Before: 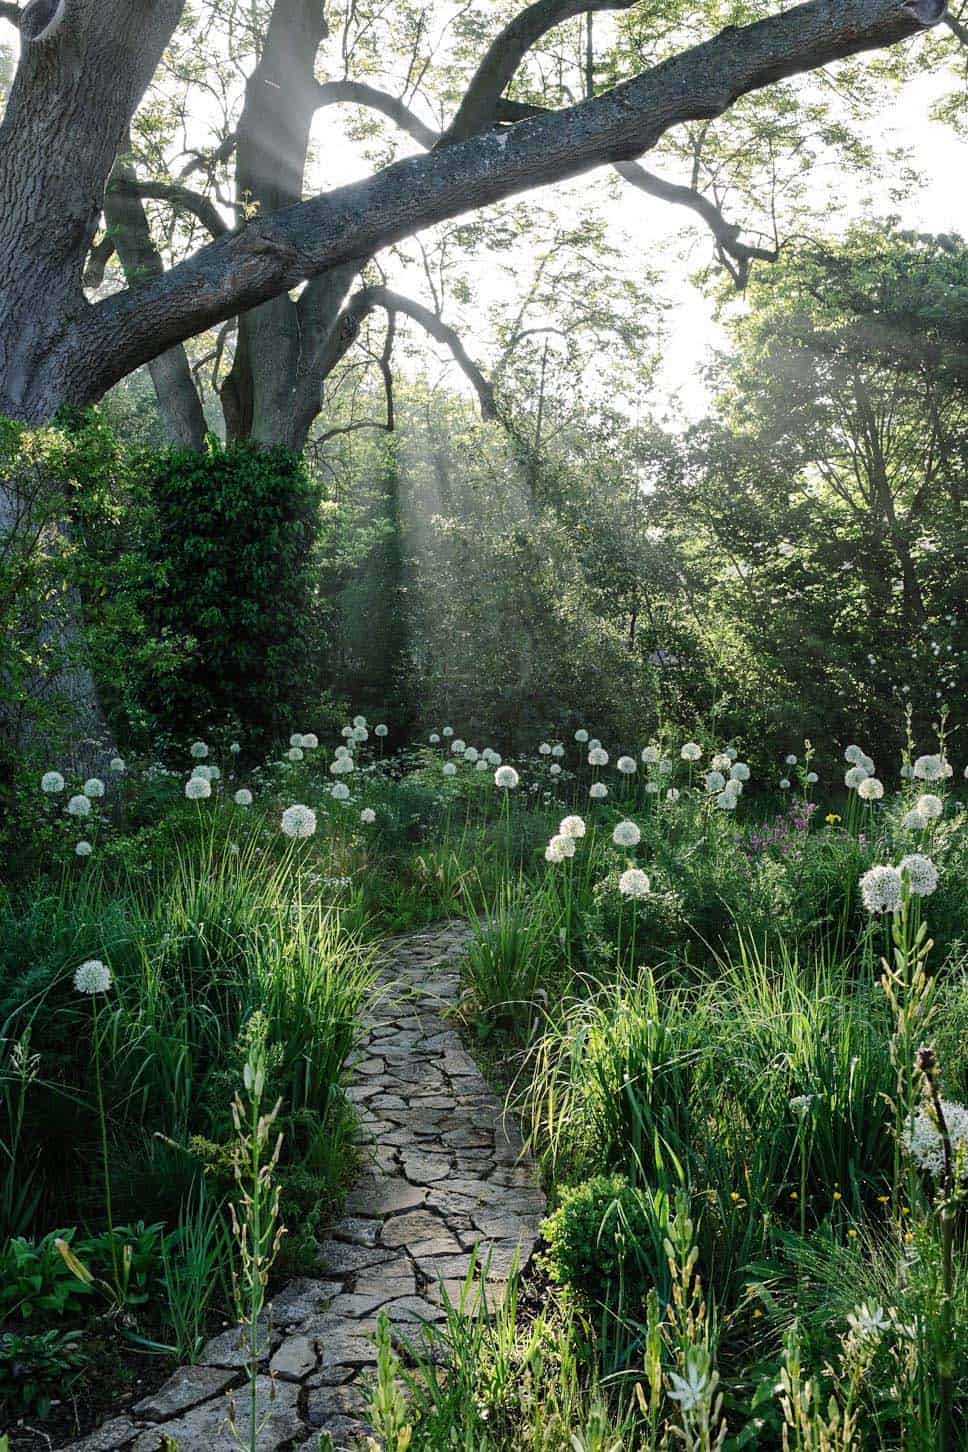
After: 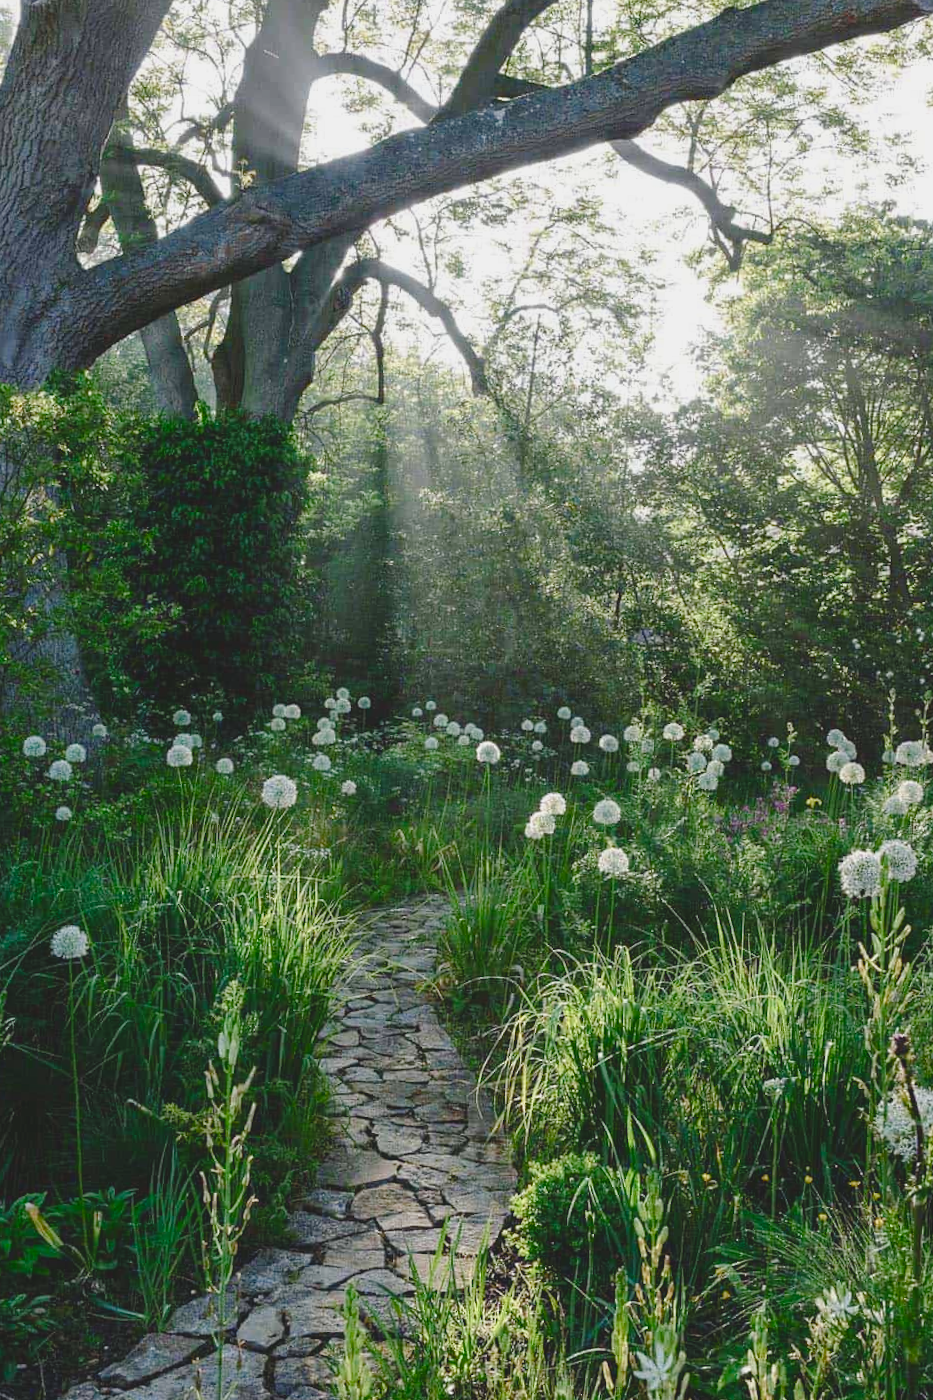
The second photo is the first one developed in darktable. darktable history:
exposure: black level correction -0.009, exposure 0.066 EV, compensate exposure bias true, compensate highlight preservation false
crop and rotate: angle -1.42°
color balance rgb: perceptual saturation grading › global saturation 20%, perceptual saturation grading › highlights -50.015%, perceptual saturation grading › shadows 31.05%, contrast -10.636%
